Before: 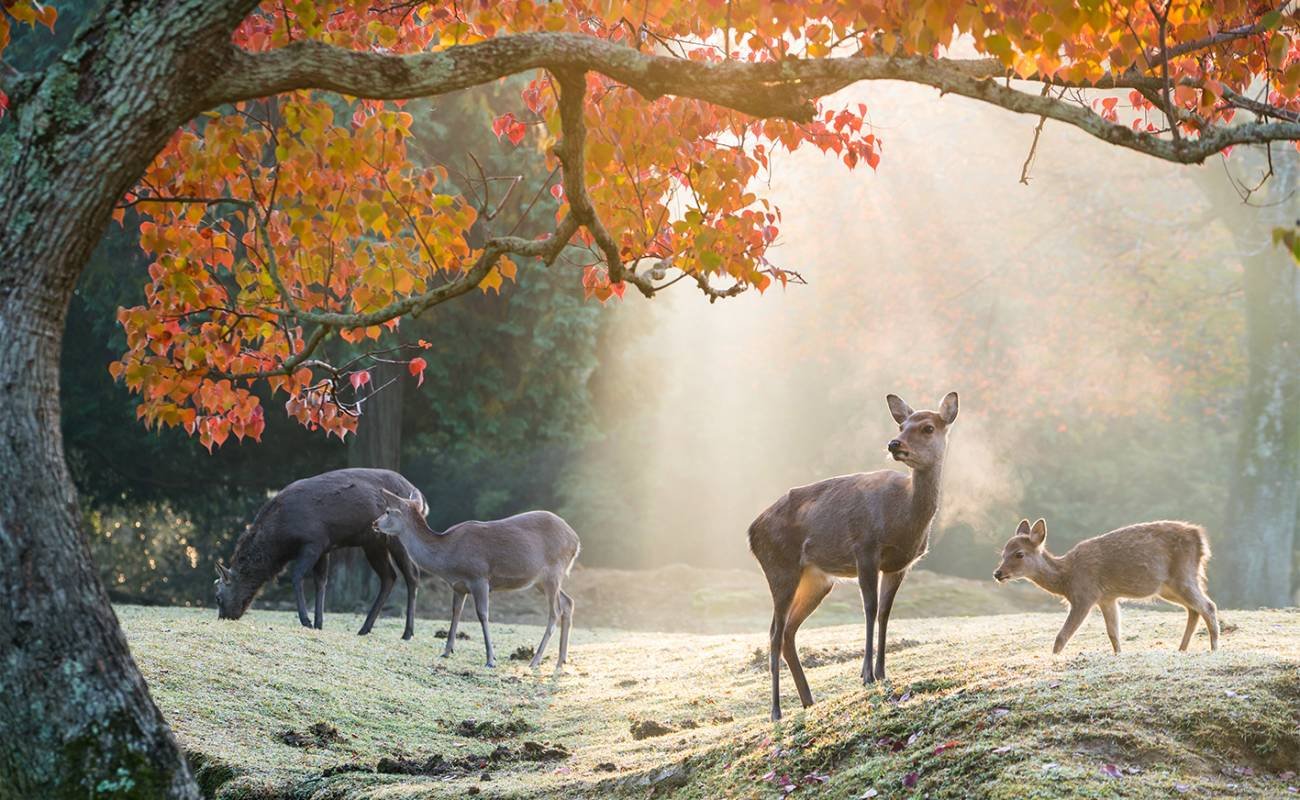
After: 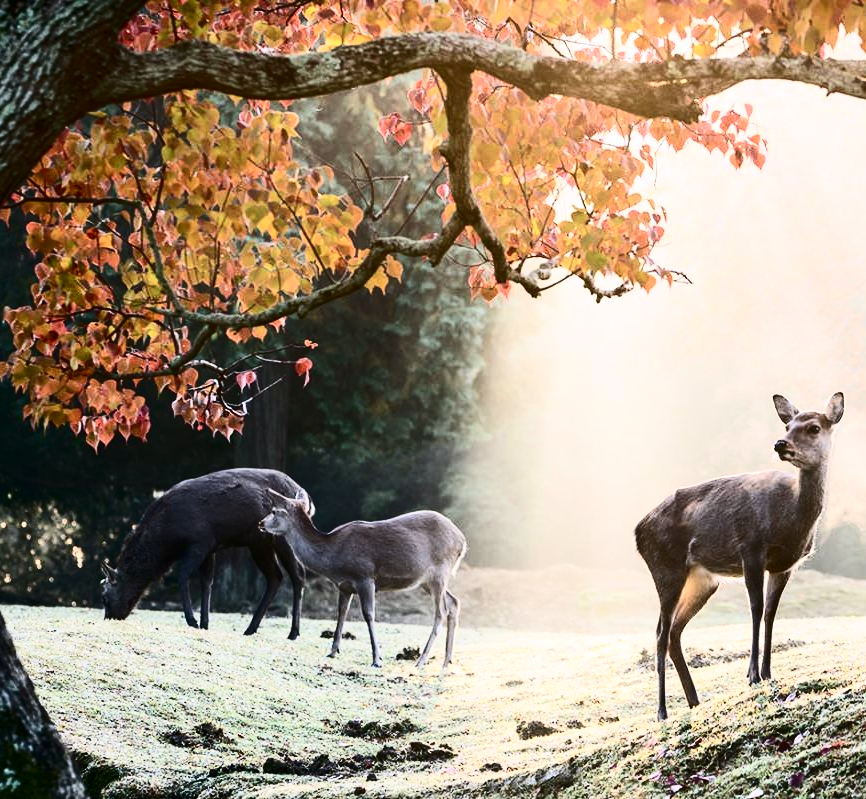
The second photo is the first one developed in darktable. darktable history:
contrast brightness saturation: contrast 0.5, saturation -0.1
white balance: red 1.009, blue 1.027
crop and rotate: left 8.786%, right 24.548%
